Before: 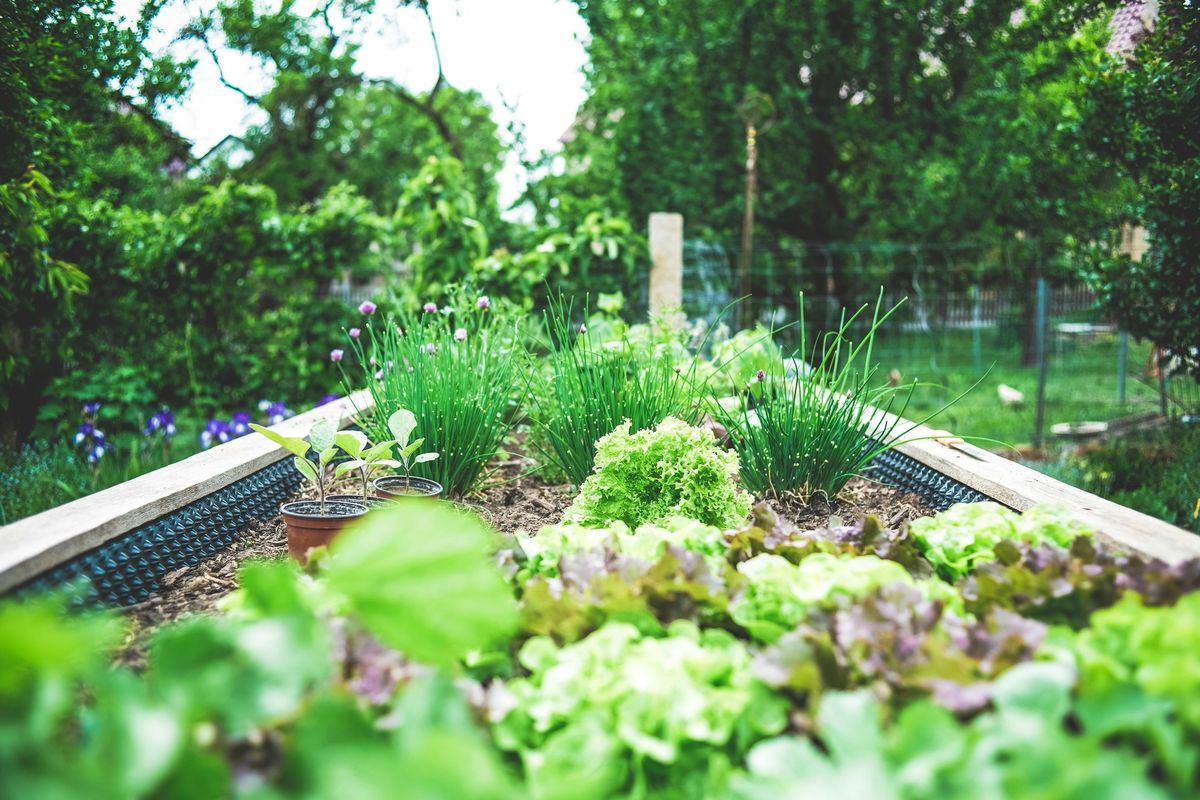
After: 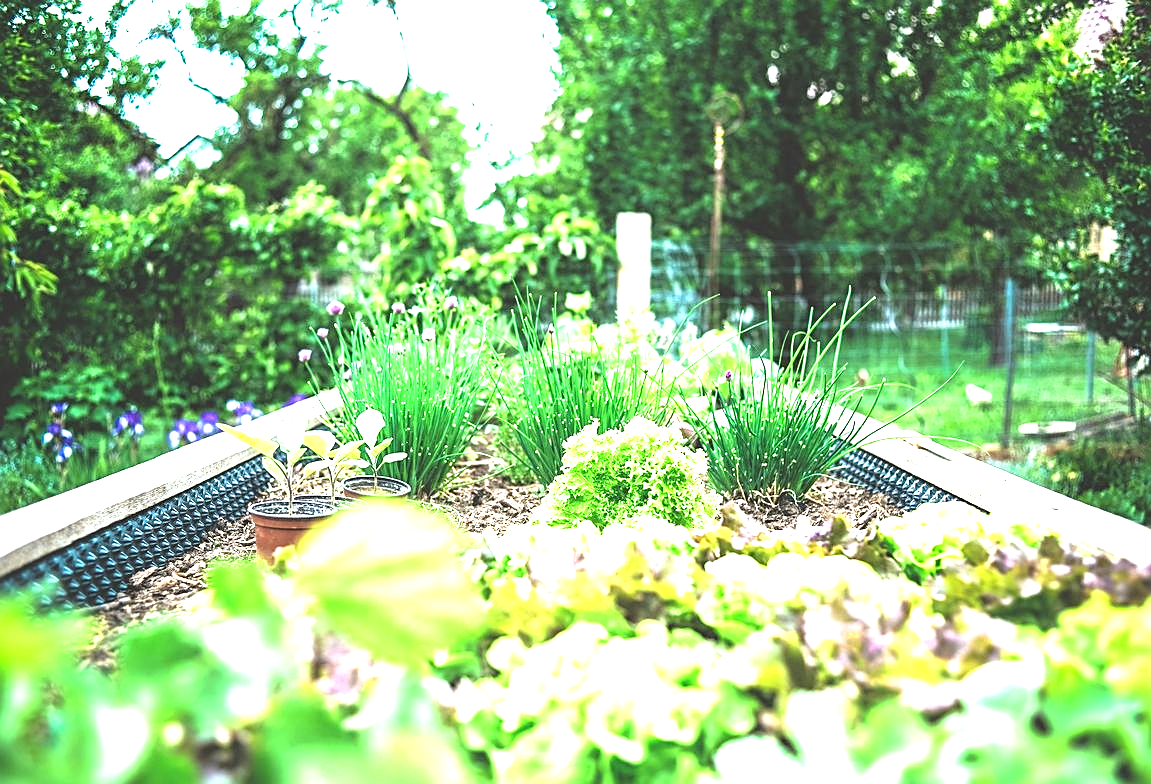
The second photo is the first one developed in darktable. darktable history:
exposure: black level correction 0, exposure 1 EV, compensate highlight preservation false
sharpen: on, module defaults
crop and rotate: left 2.743%, right 1.261%, bottom 1.941%
tone equalizer: -8 EV -0.44 EV, -7 EV -0.404 EV, -6 EV -0.329 EV, -5 EV -0.256 EV, -3 EV 0.226 EV, -2 EV 0.321 EV, -1 EV 0.404 EV, +0 EV 0.436 EV, smoothing diameter 2.12%, edges refinement/feathering 19.02, mask exposure compensation -1.57 EV, filter diffusion 5
